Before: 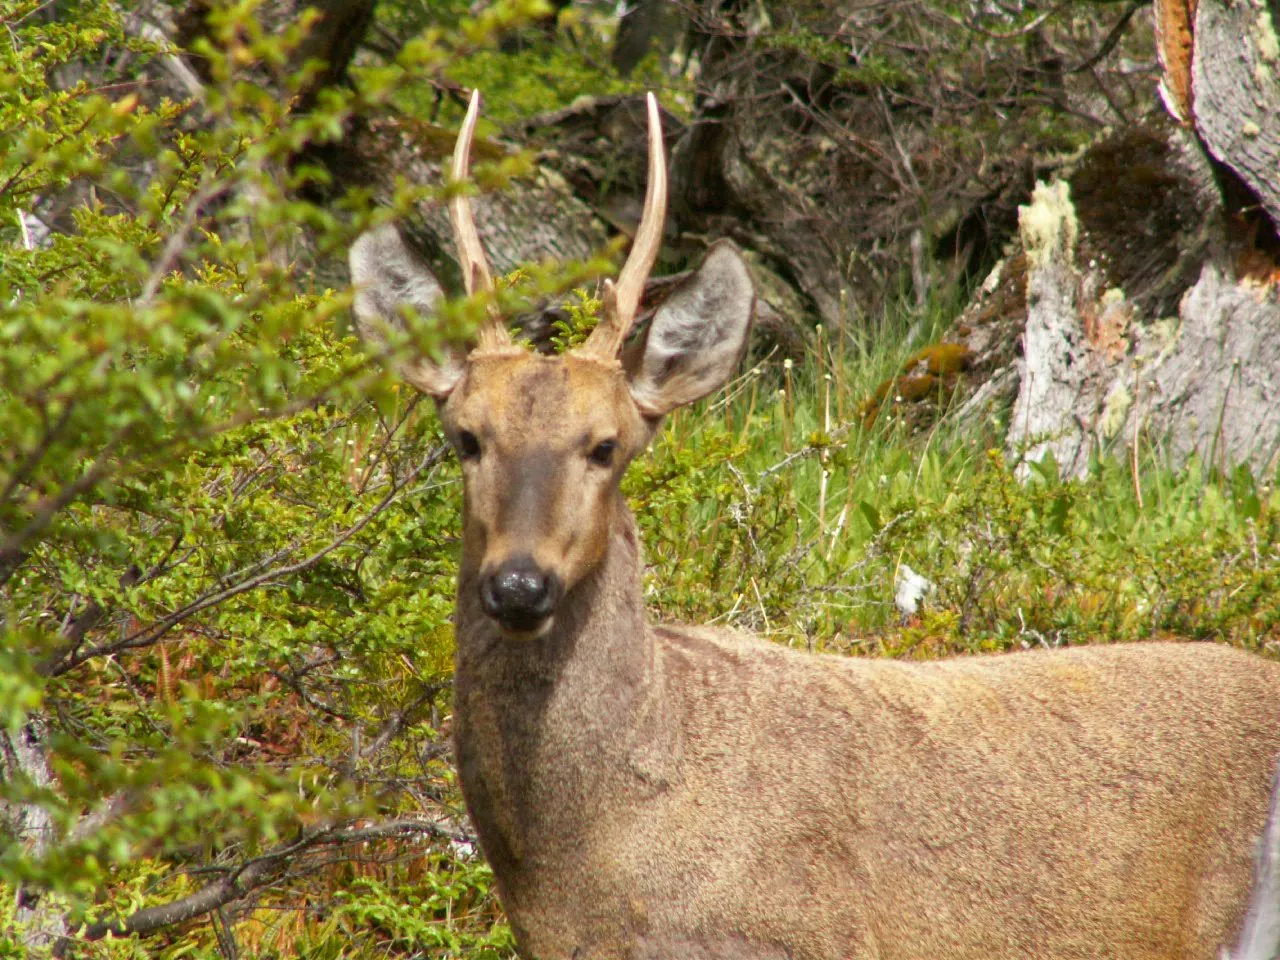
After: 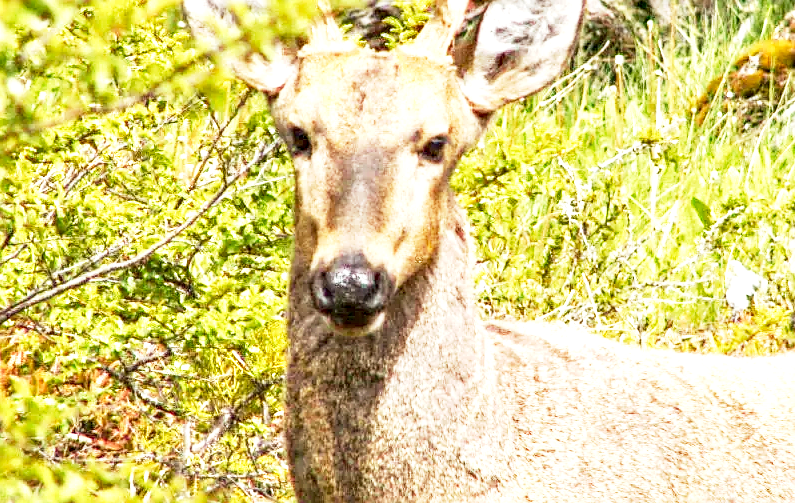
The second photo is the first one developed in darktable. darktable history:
local contrast: highlights 25%, detail 150%
tone equalizer: -8 EV -0.718 EV, -7 EV -0.682 EV, -6 EV -0.639 EV, -5 EV -0.366 EV, -3 EV 0.4 EV, -2 EV 0.6 EV, -1 EV 0.678 EV, +0 EV 0.767 EV, smoothing diameter 24.97%, edges refinement/feathering 11.78, preserve details guided filter
exposure: black level correction 0.001, exposure 0.965 EV, compensate highlight preservation false
sharpen: on, module defaults
crop: left 13.238%, top 31.669%, right 24.62%, bottom 15.912%
base curve: curves: ch0 [(0, 0) (0.088, 0.125) (0.176, 0.251) (0.354, 0.501) (0.613, 0.749) (1, 0.877)], preserve colors none
haze removal: compatibility mode true, adaptive false
